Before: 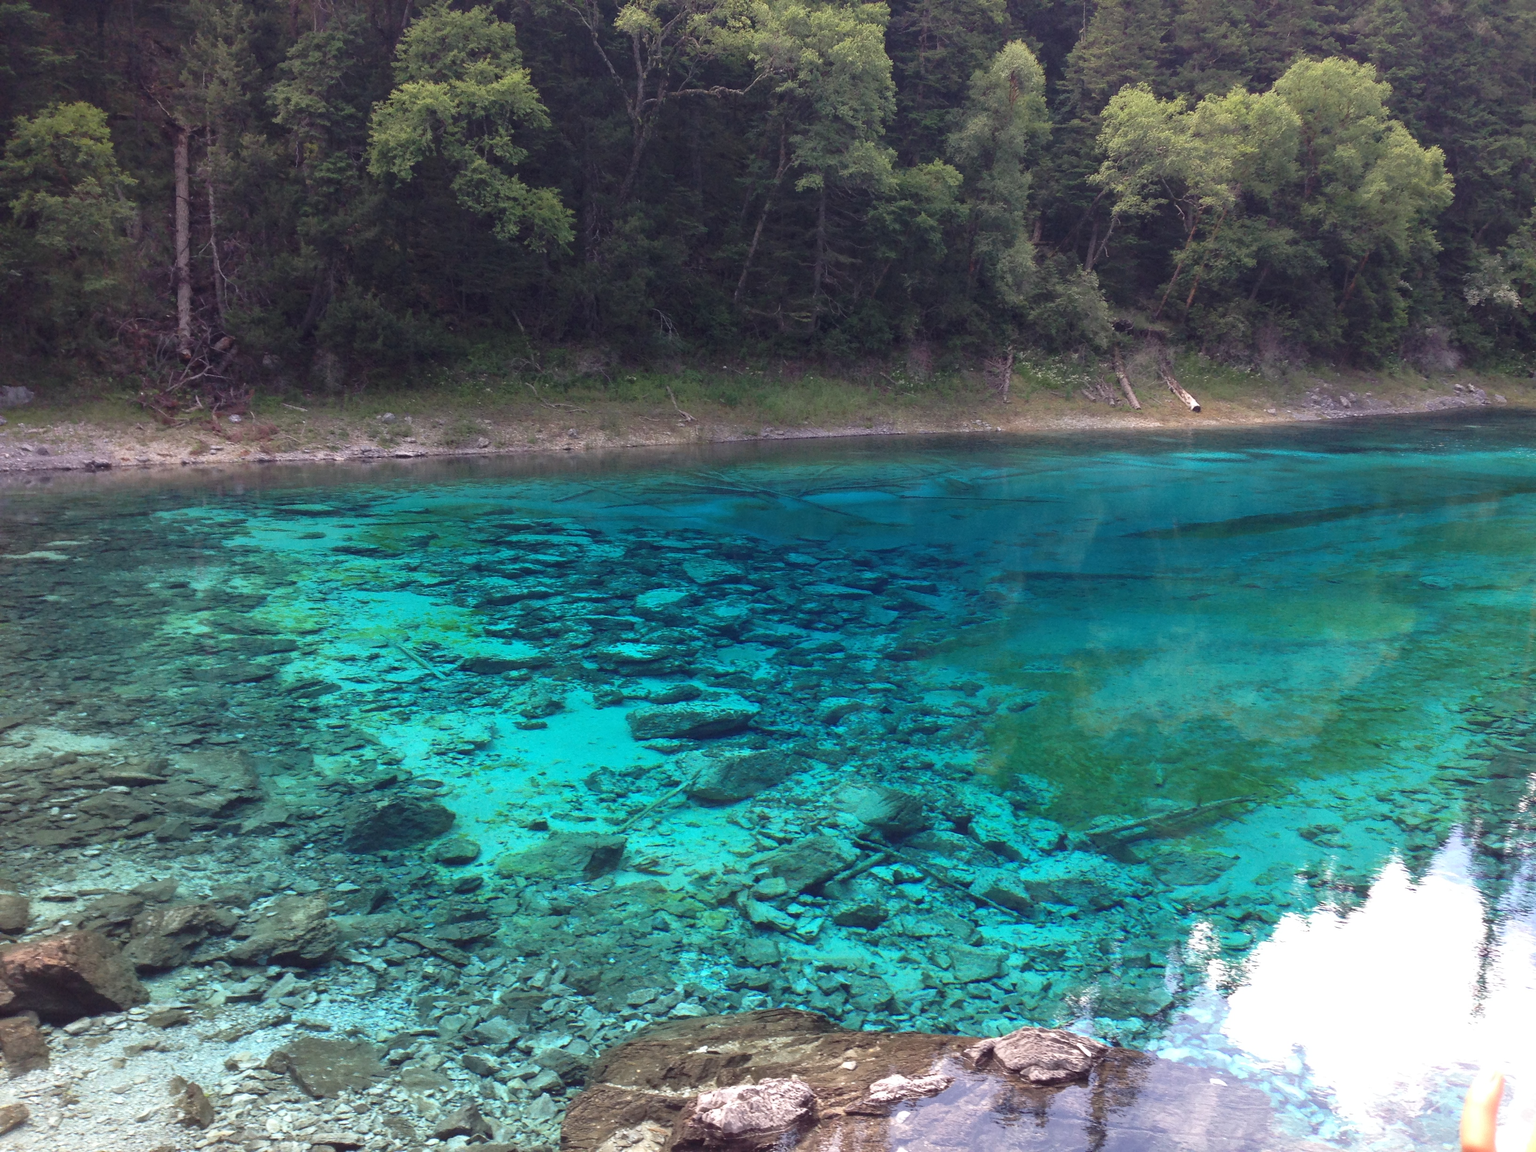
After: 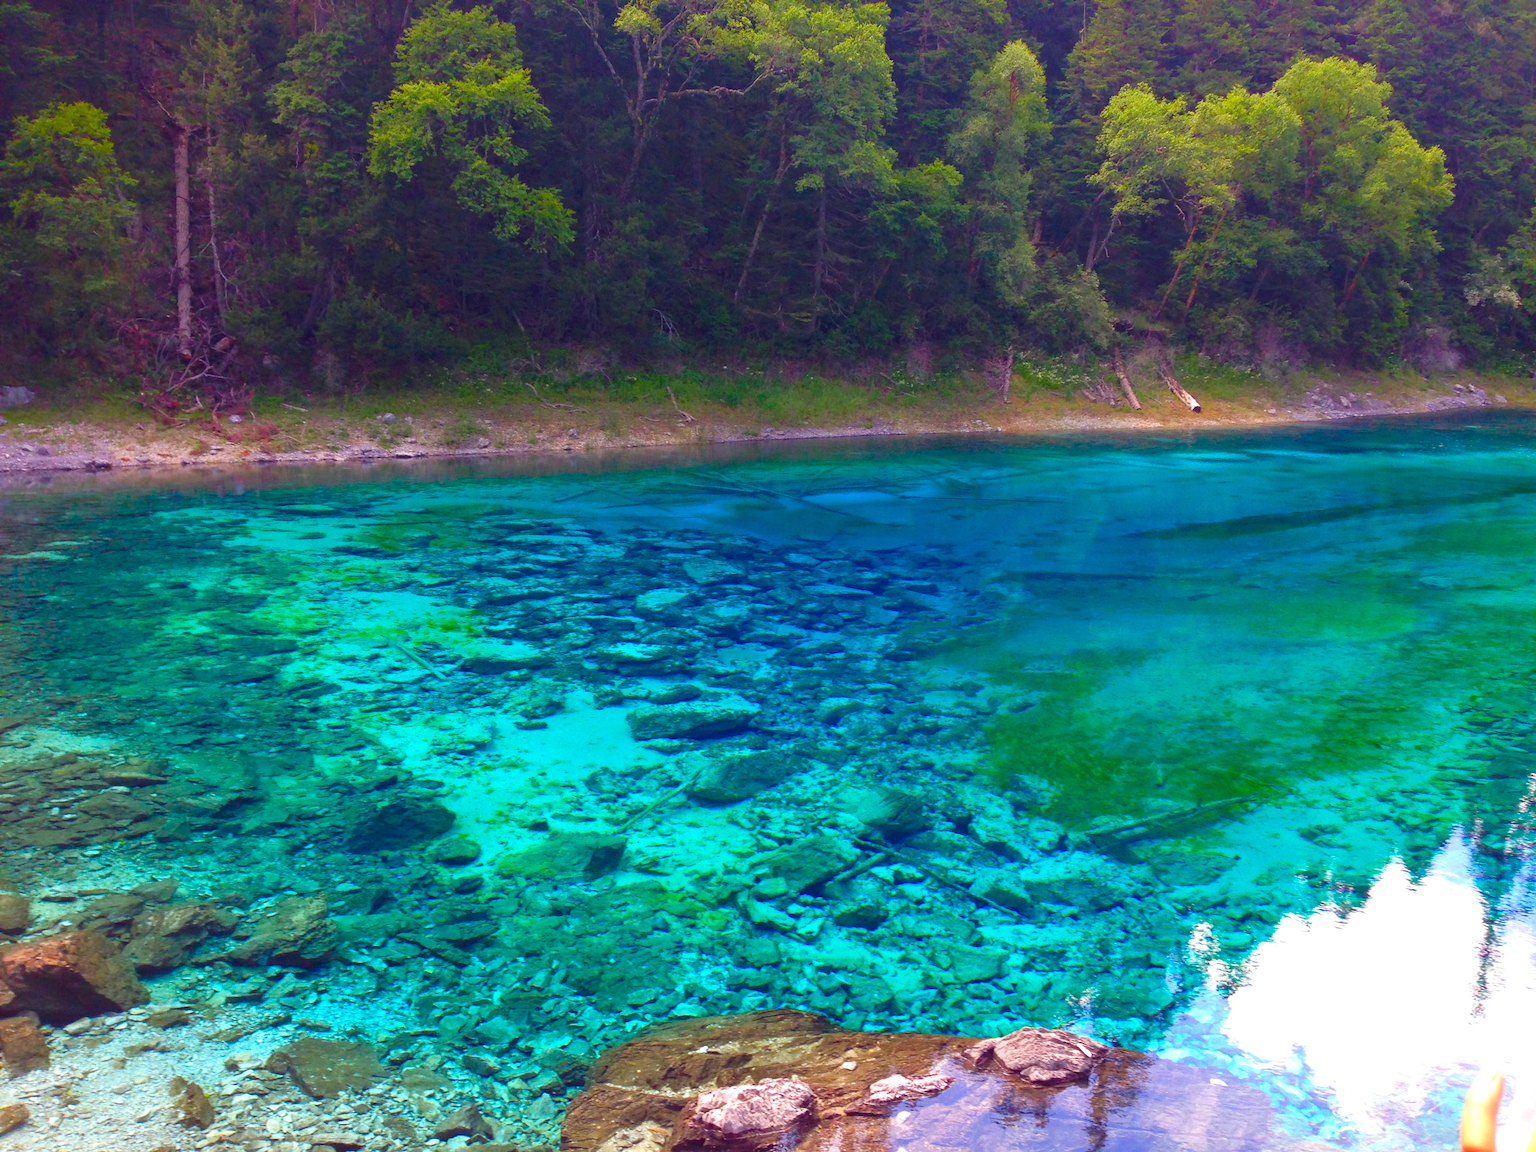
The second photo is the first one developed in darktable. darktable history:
color balance rgb: linear chroma grading › shadows 10.052%, linear chroma grading › highlights 10.342%, linear chroma grading › global chroma 14.708%, linear chroma grading › mid-tones 14.882%, perceptual saturation grading › global saturation 0.182%, perceptual saturation grading › highlights -8.628%, perceptual saturation grading › mid-tones 17.984%, perceptual saturation grading › shadows 28.419%, global vibrance 20%
contrast brightness saturation: saturation 0.501
